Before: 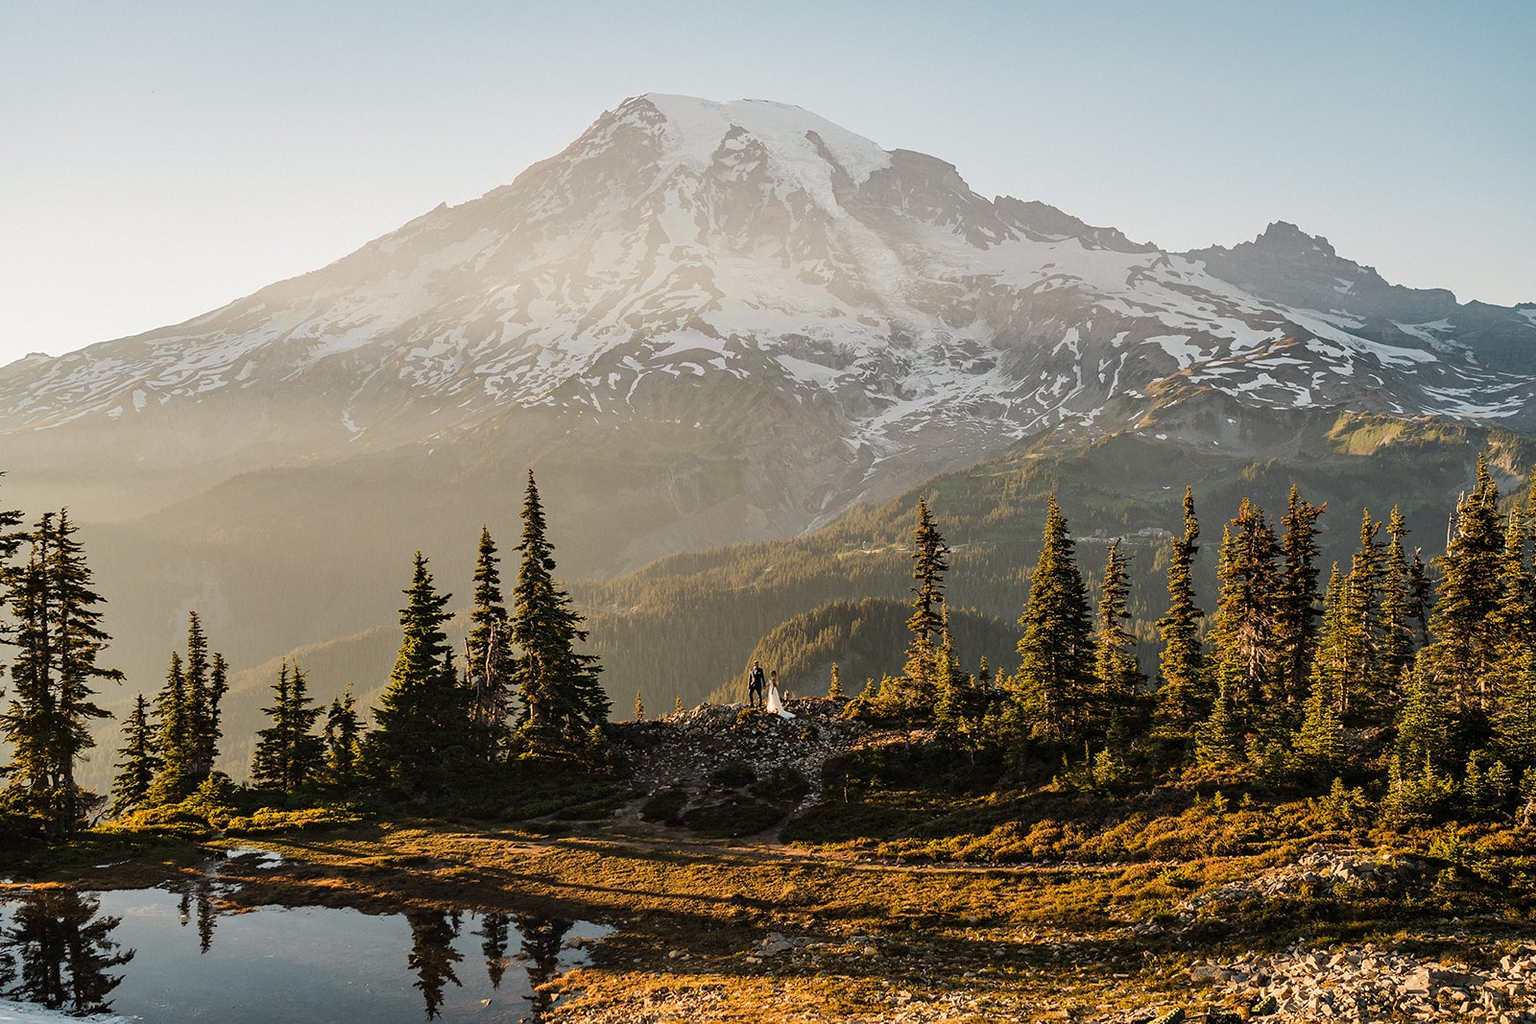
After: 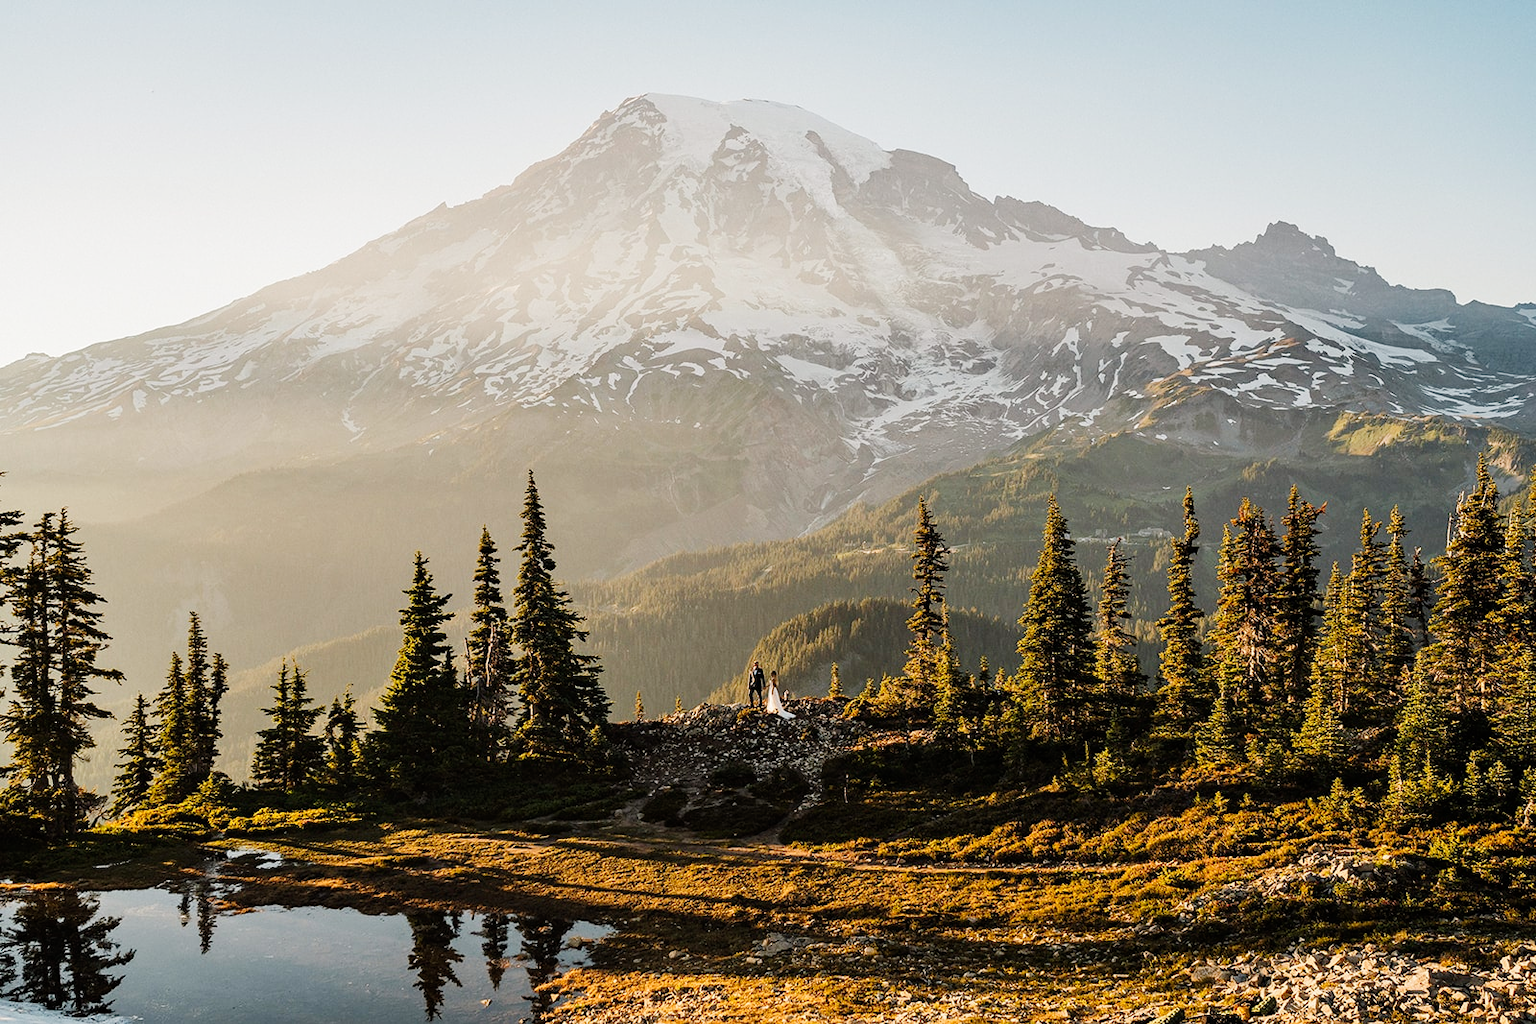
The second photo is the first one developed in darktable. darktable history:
tone curve: curves: ch0 [(0, 0) (0.004, 0.001) (0.133, 0.112) (0.325, 0.362) (0.832, 0.893) (1, 1)], preserve colors none
exposure: exposure -0.041 EV, compensate highlight preservation false
